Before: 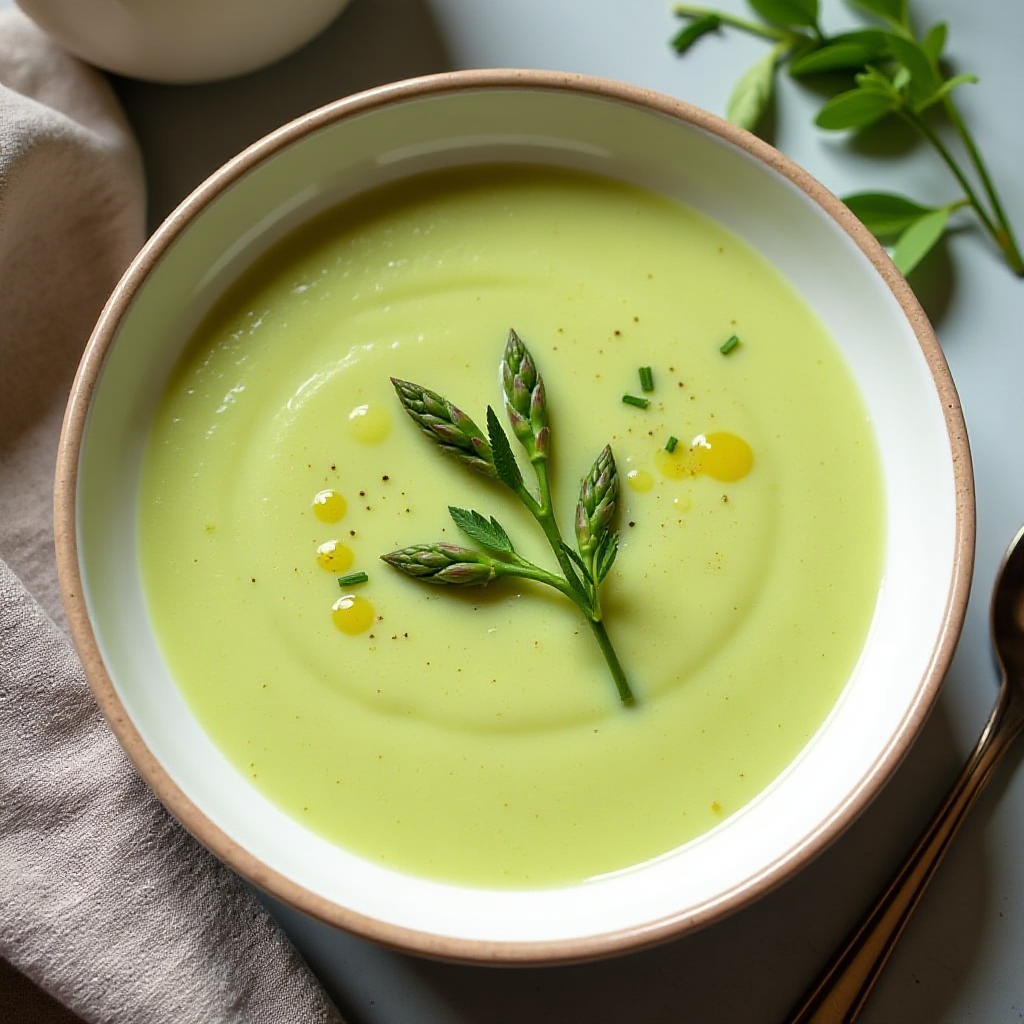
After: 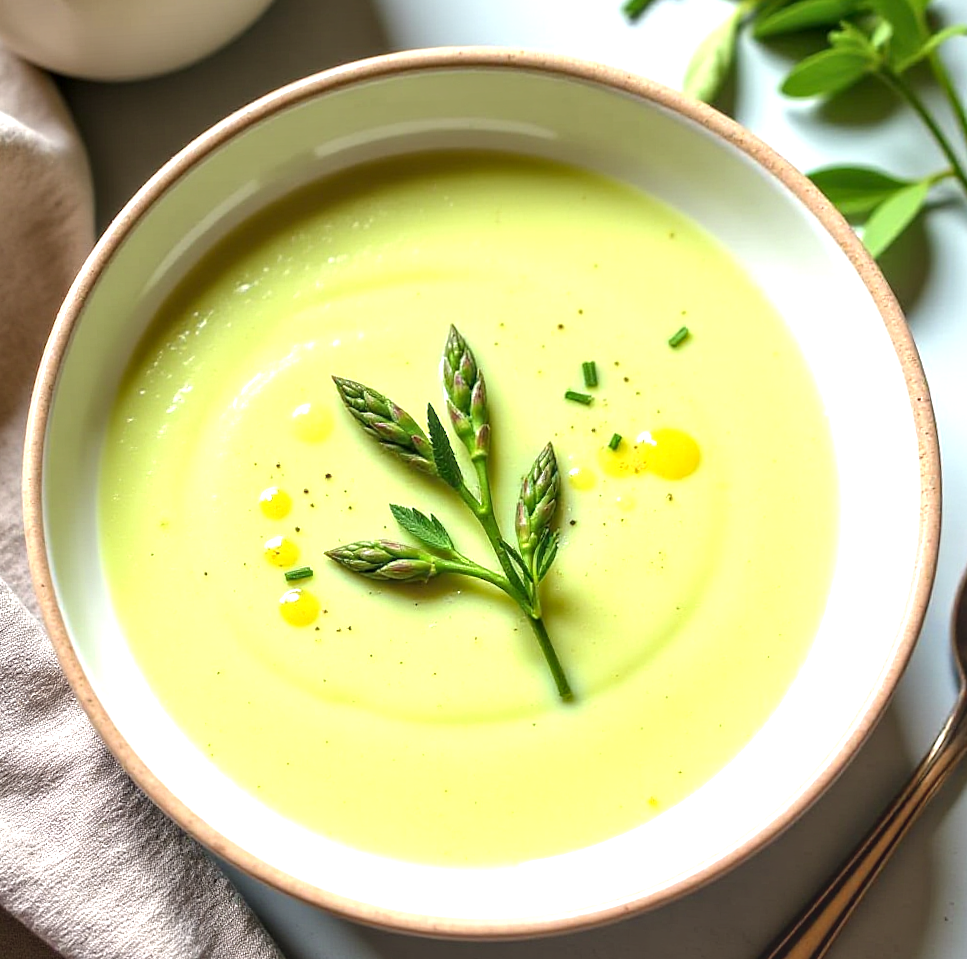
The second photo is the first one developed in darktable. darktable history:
exposure: black level correction 0, exposure 1 EV, compensate exposure bias true, compensate highlight preservation false
local contrast: on, module defaults
rotate and perspective: rotation 0.062°, lens shift (vertical) 0.115, lens shift (horizontal) -0.133, crop left 0.047, crop right 0.94, crop top 0.061, crop bottom 0.94
